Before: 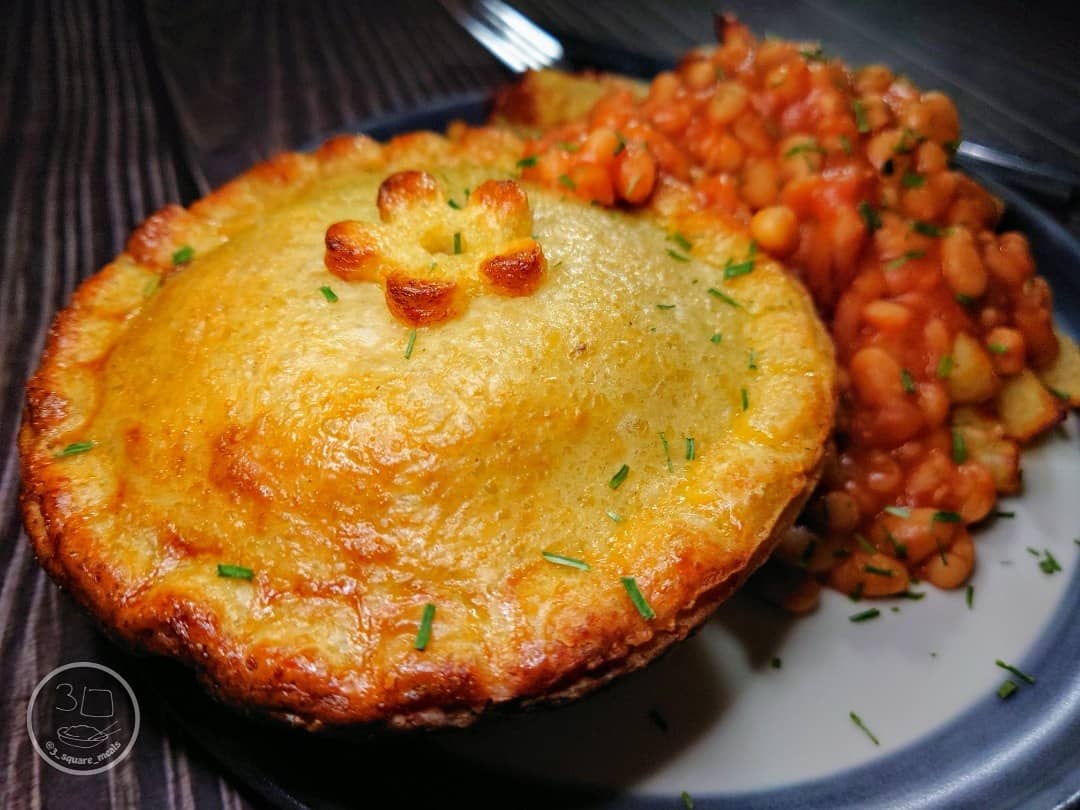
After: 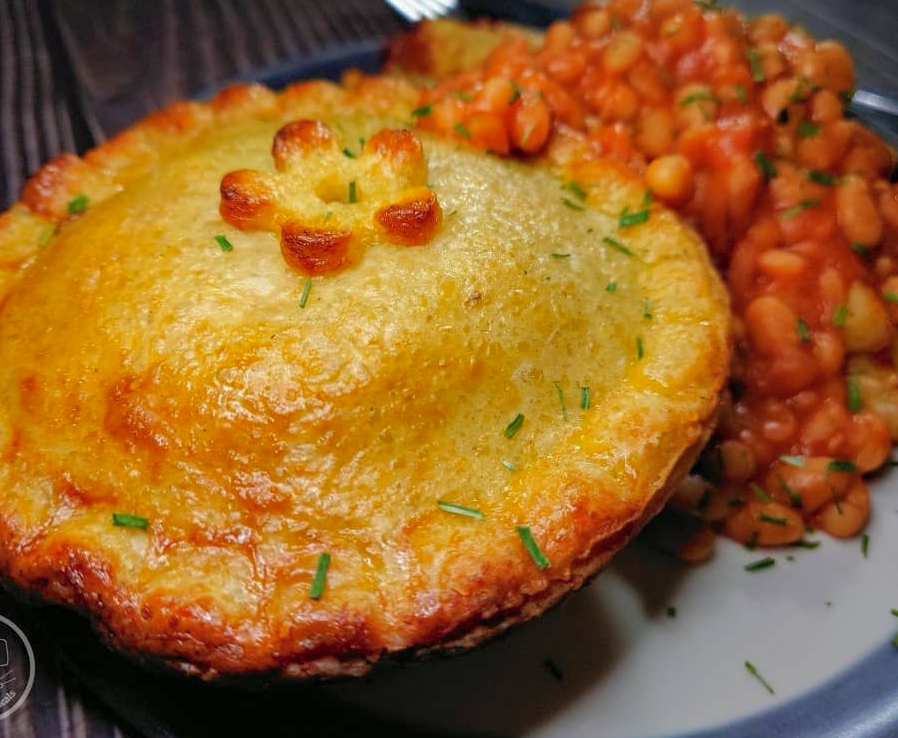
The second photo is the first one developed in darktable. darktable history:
crop: left 9.806%, top 6.334%, right 7.028%, bottom 2.519%
shadows and highlights: on, module defaults
